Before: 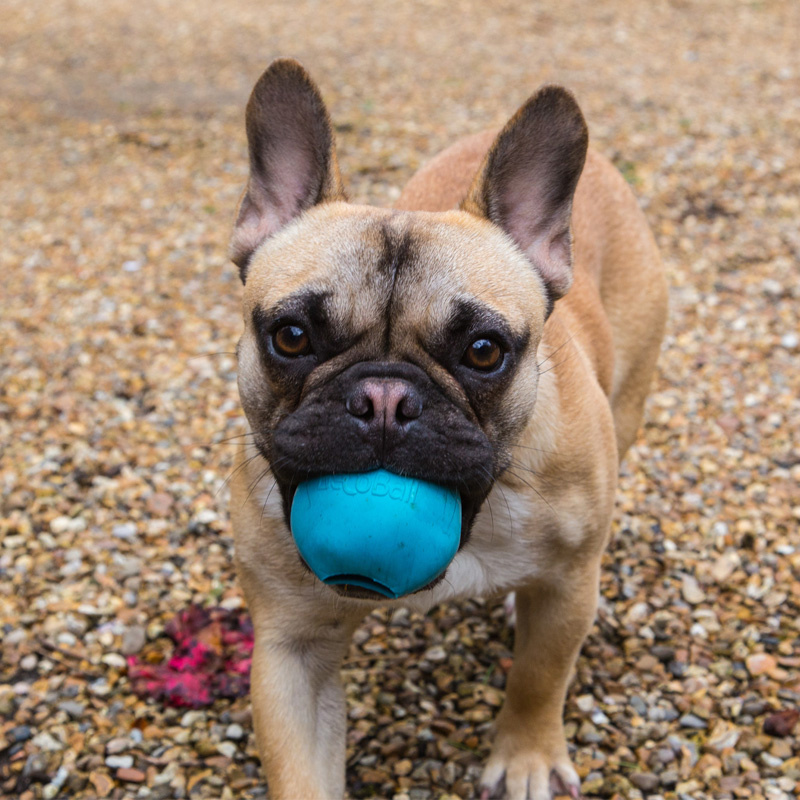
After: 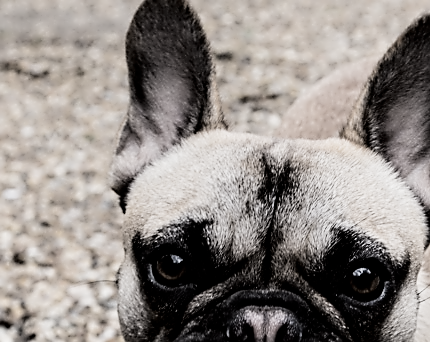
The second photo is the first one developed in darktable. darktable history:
filmic rgb: black relative exposure -5.1 EV, white relative exposure 3.96 EV, hardness 2.9, contrast 1.301, highlights saturation mix -30.88%
color zones: curves: ch1 [(0, 0.153) (0.143, 0.15) (0.286, 0.151) (0.429, 0.152) (0.571, 0.152) (0.714, 0.151) (0.857, 0.151) (1, 0.153)]
crop: left 15.081%, top 9.074%, right 31.127%, bottom 48.151%
sharpen: on, module defaults
shadows and highlights: shadows -62.51, white point adjustment -5.3, highlights 61.87
contrast equalizer: octaves 7, y [[0.5, 0.542, 0.583, 0.625, 0.667, 0.708], [0.5 ×6], [0.5 ×6], [0, 0.033, 0.067, 0.1, 0.133, 0.167], [0, 0.05, 0.1, 0.15, 0.2, 0.25]], mix 0.571
